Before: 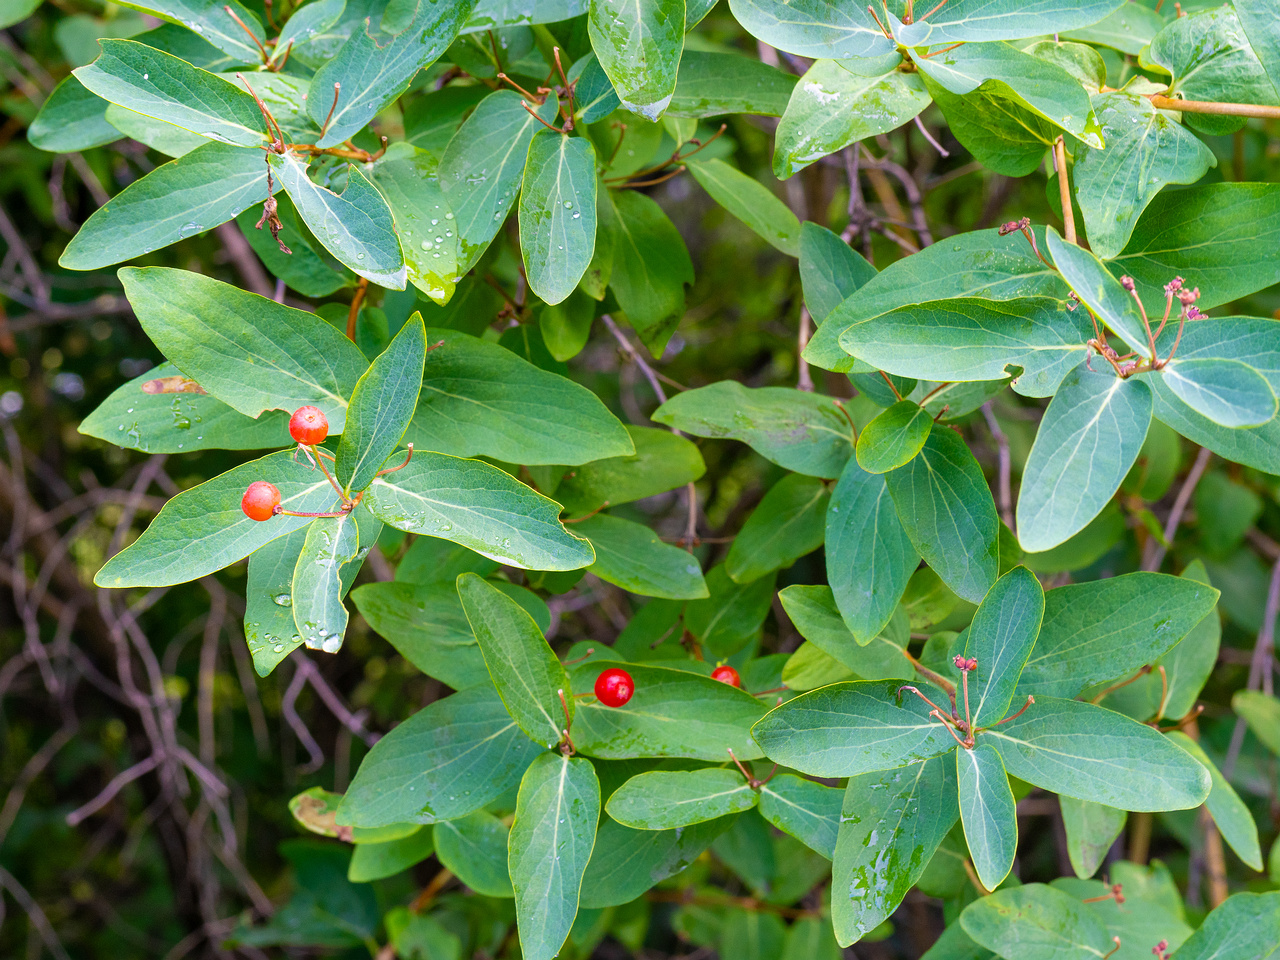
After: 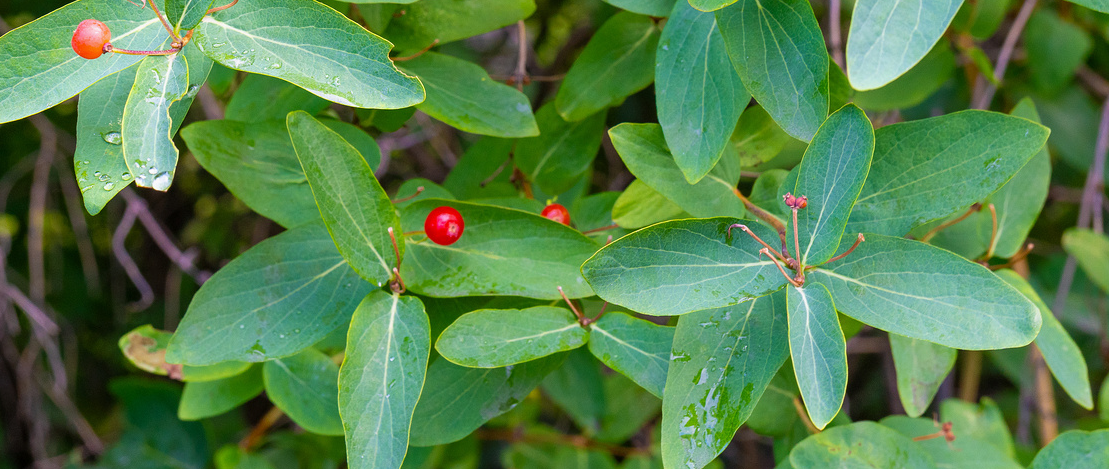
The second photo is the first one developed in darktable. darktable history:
crop and rotate: left 13.306%, top 48.129%, bottom 2.928%
exposure: exposure -0.048 EV, compensate highlight preservation false
